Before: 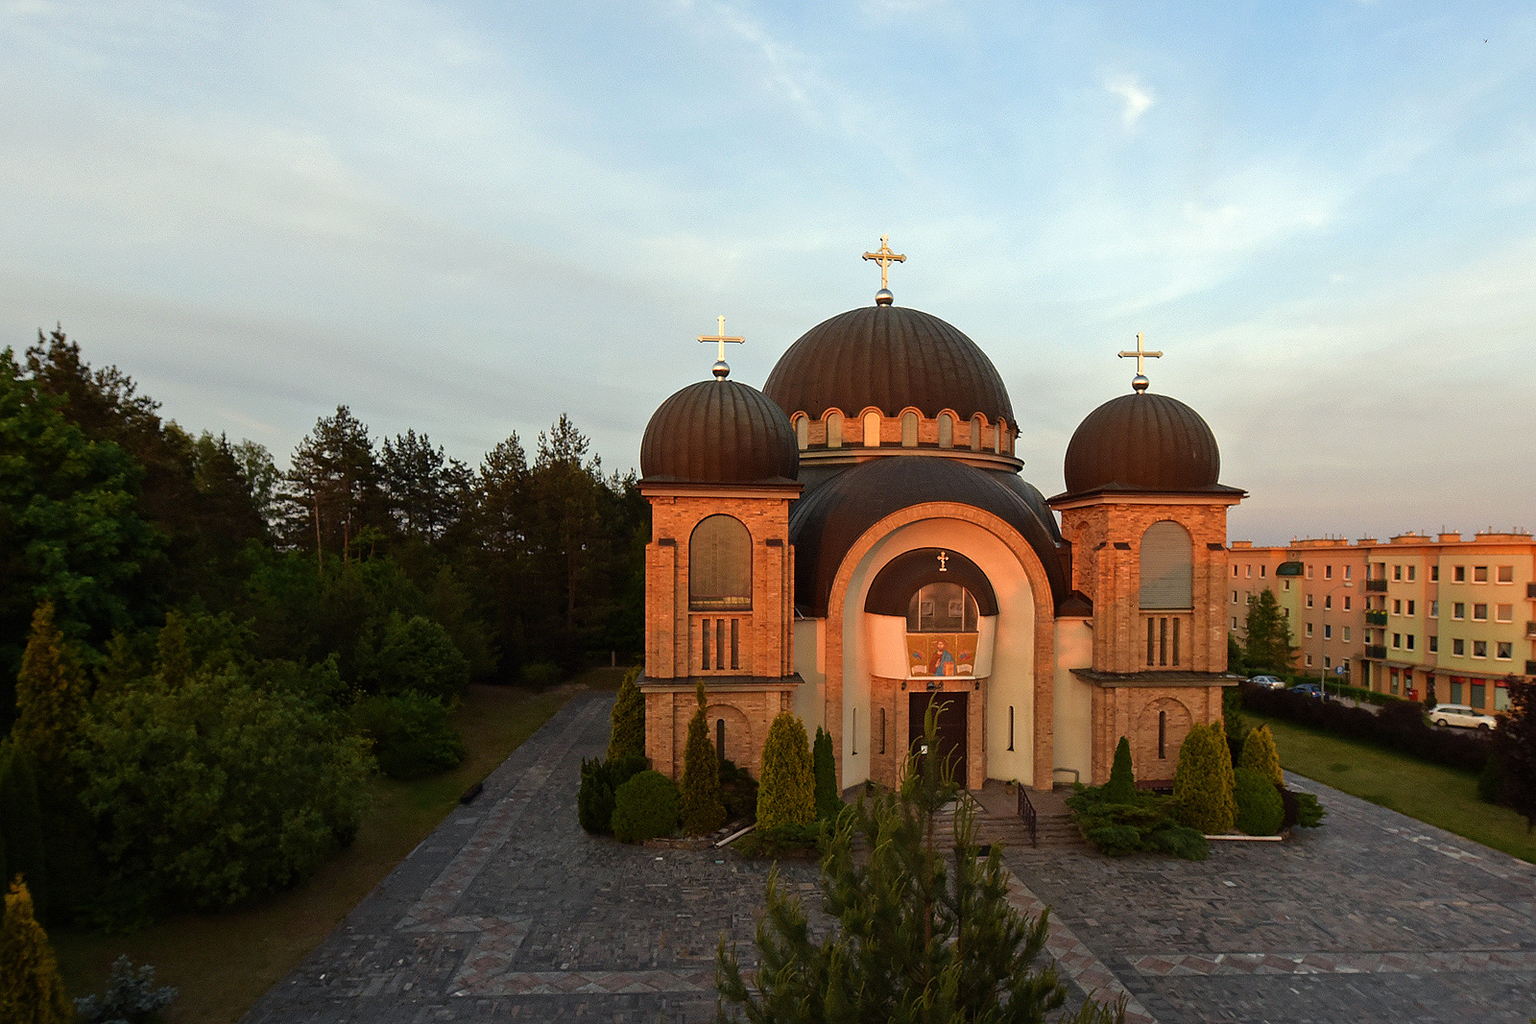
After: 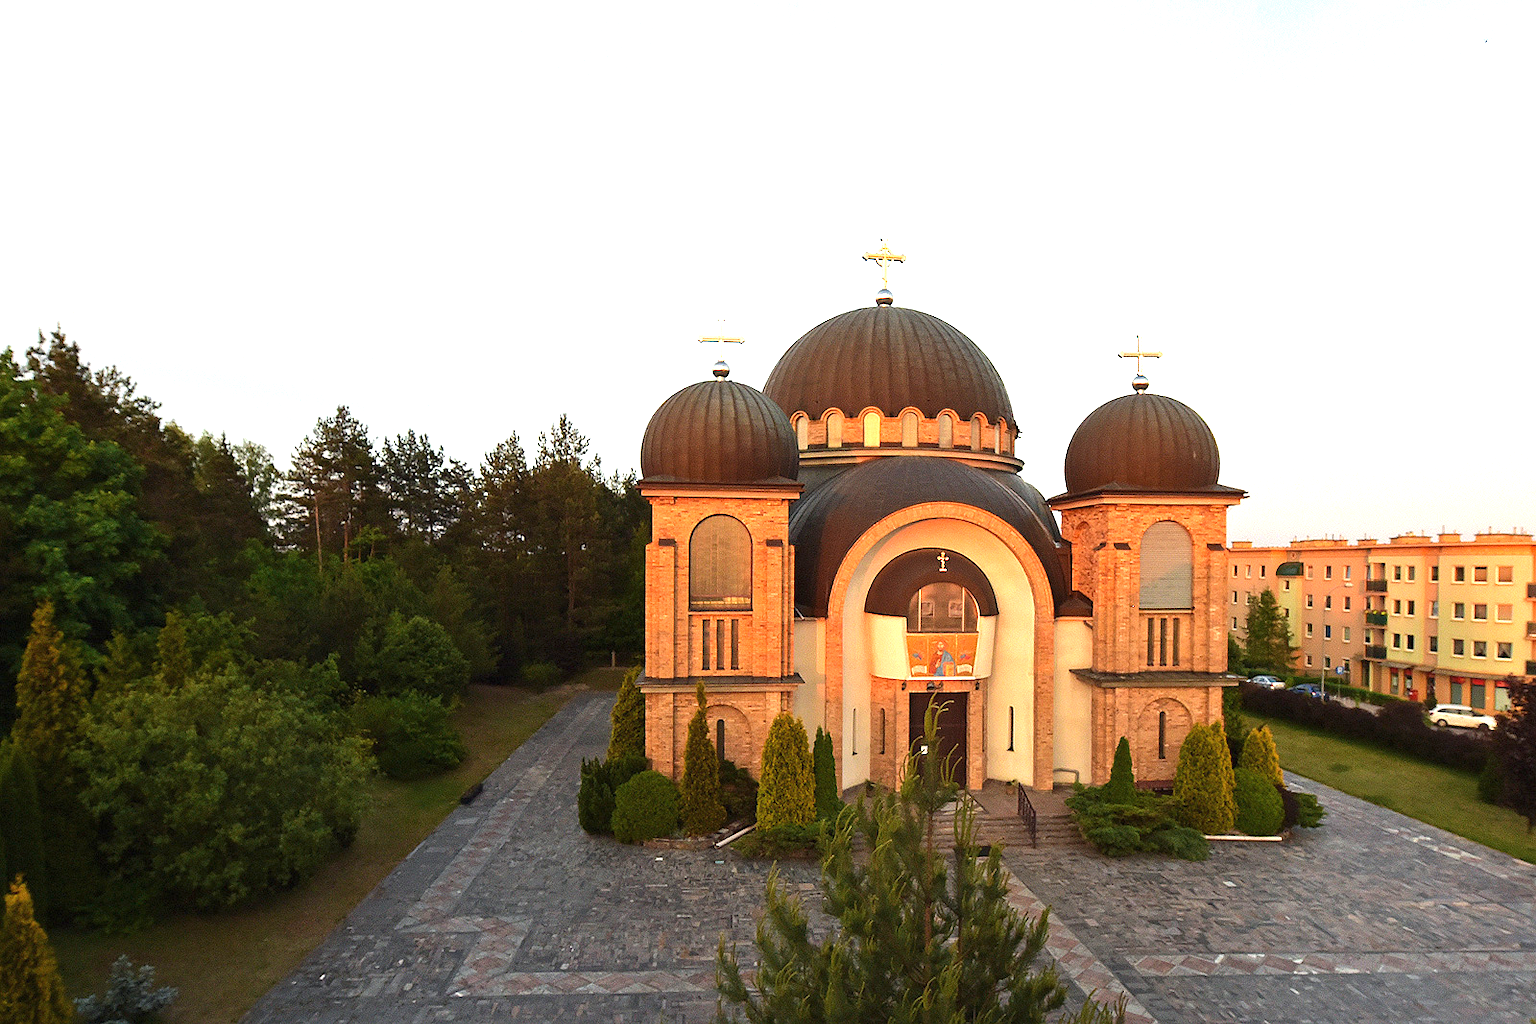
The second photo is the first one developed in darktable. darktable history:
exposure: black level correction 0, exposure 1.366 EV, compensate highlight preservation false
